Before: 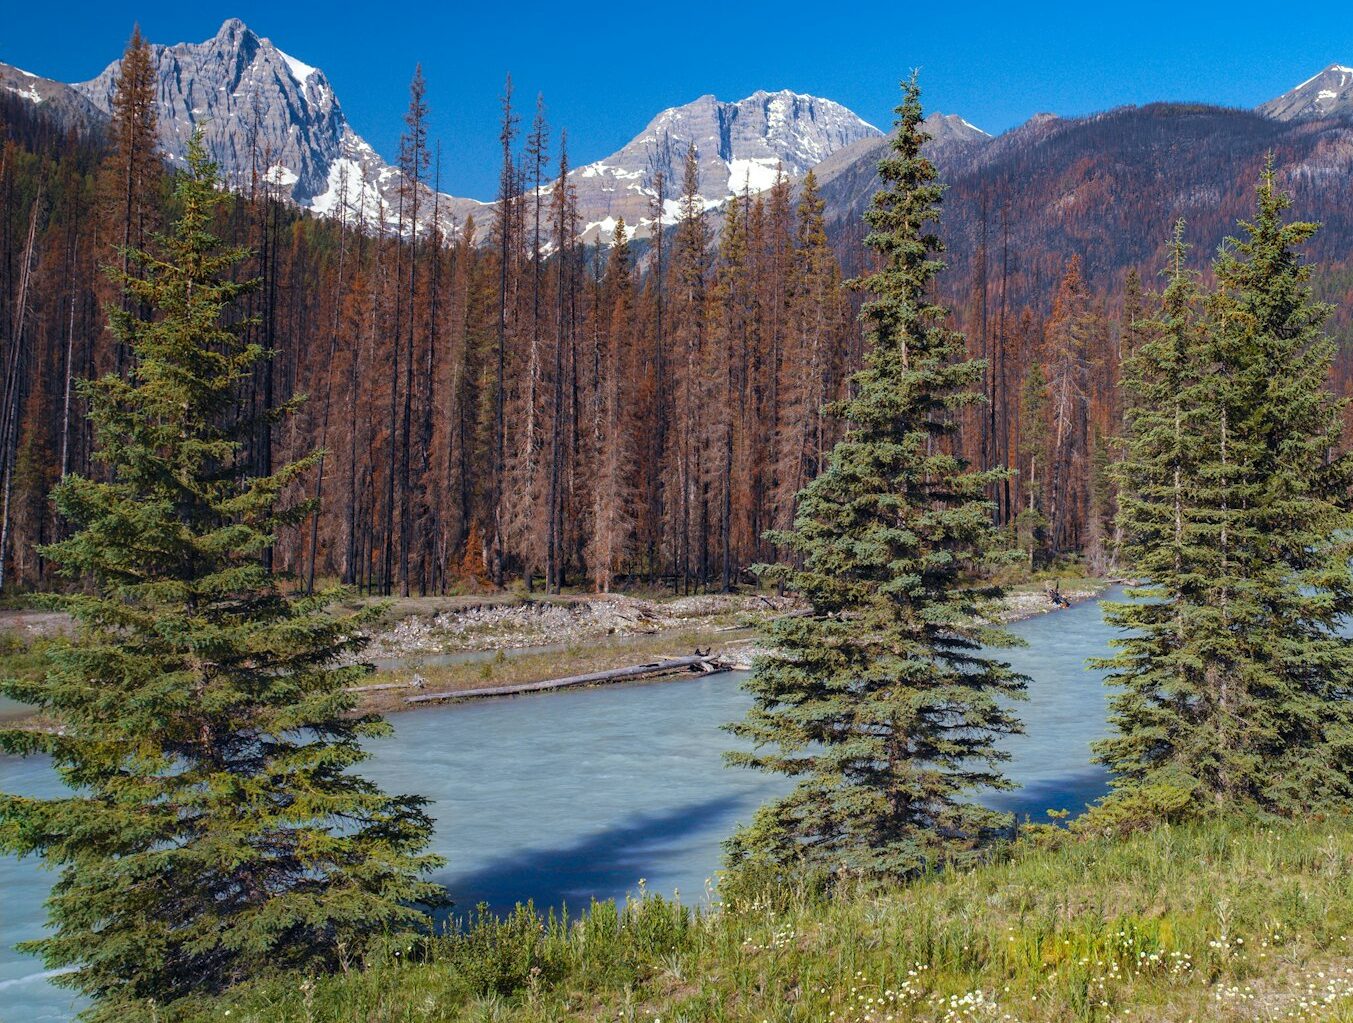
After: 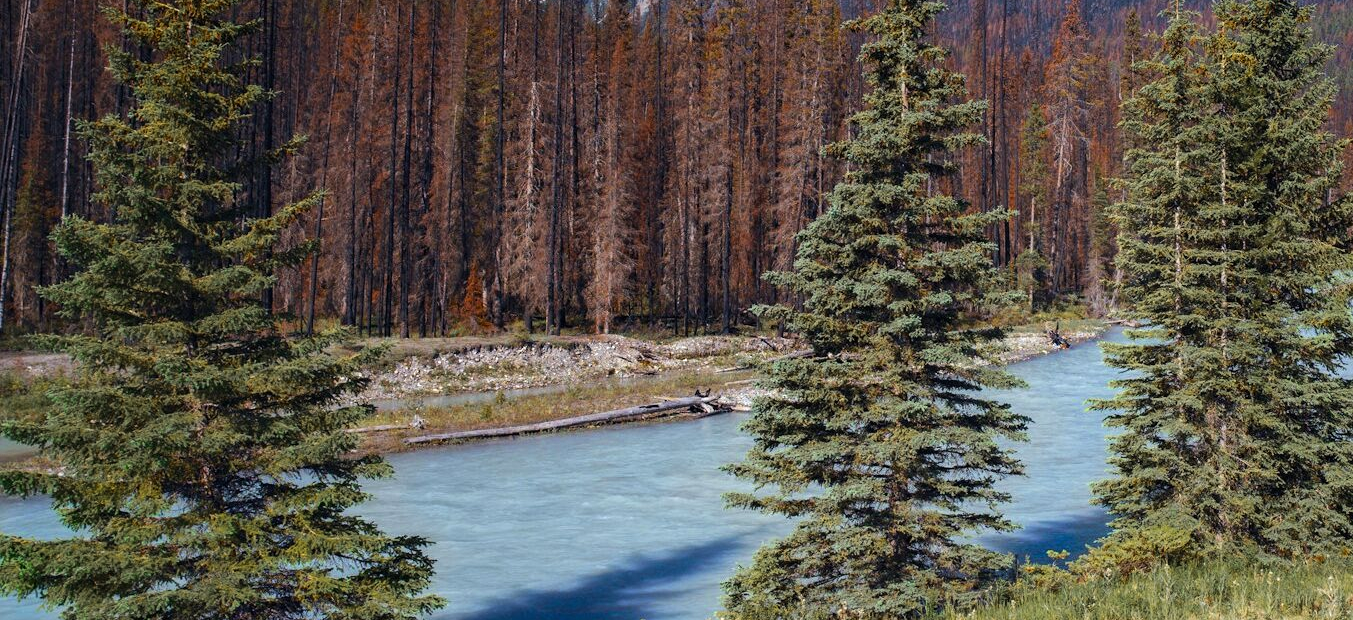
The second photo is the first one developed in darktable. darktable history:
crop and rotate: top 25.357%, bottom 13.942%
exposure: compensate highlight preservation false
color zones: curves: ch0 [(0.11, 0.396) (0.195, 0.36) (0.25, 0.5) (0.303, 0.412) (0.357, 0.544) (0.75, 0.5) (0.967, 0.328)]; ch1 [(0, 0.468) (0.112, 0.512) (0.202, 0.6) (0.25, 0.5) (0.307, 0.352) (0.357, 0.544) (0.75, 0.5) (0.963, 0.524)]
tone equalizer: -8 EV -0.417 EV, -7 EV -0.389 EV, -6 EV -0.333 EV, -5 EV -0.222 EV, -3 EV 0.222 EV, -2 EV 0.333 EV, -1 EV 0.389 EV, +0 EV 0.417 EV, edges refinement/feathering 500, mask exposure compensation -1.57 EV, preserve details no
